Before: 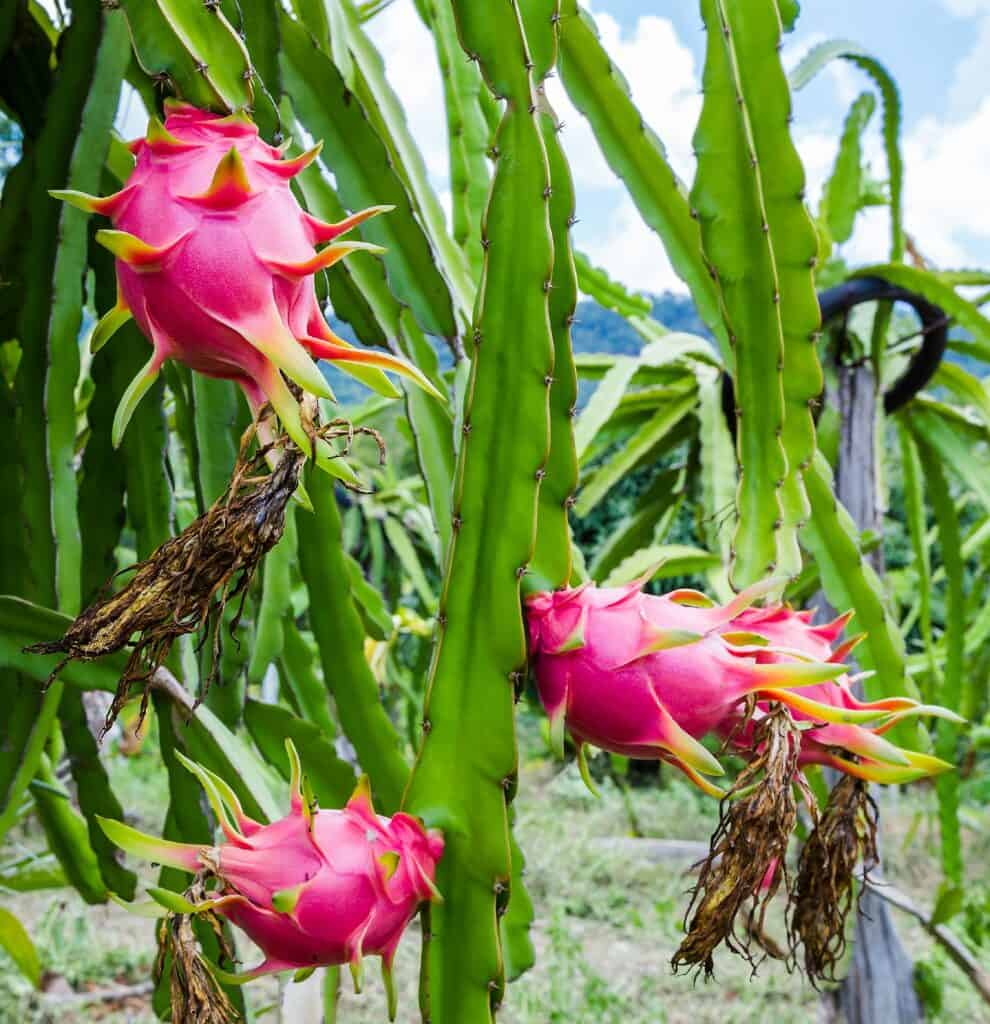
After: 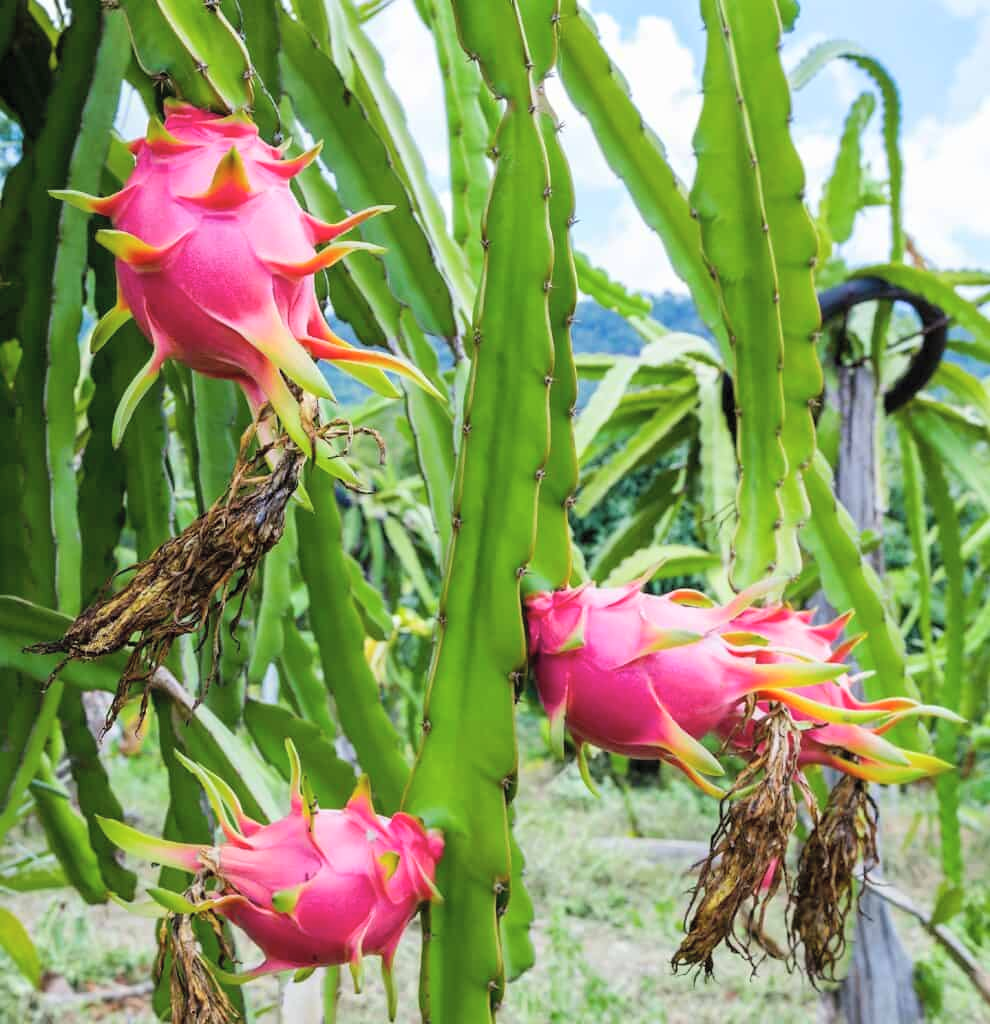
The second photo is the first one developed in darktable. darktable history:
contrast brightness saturation: brightness 0.13
